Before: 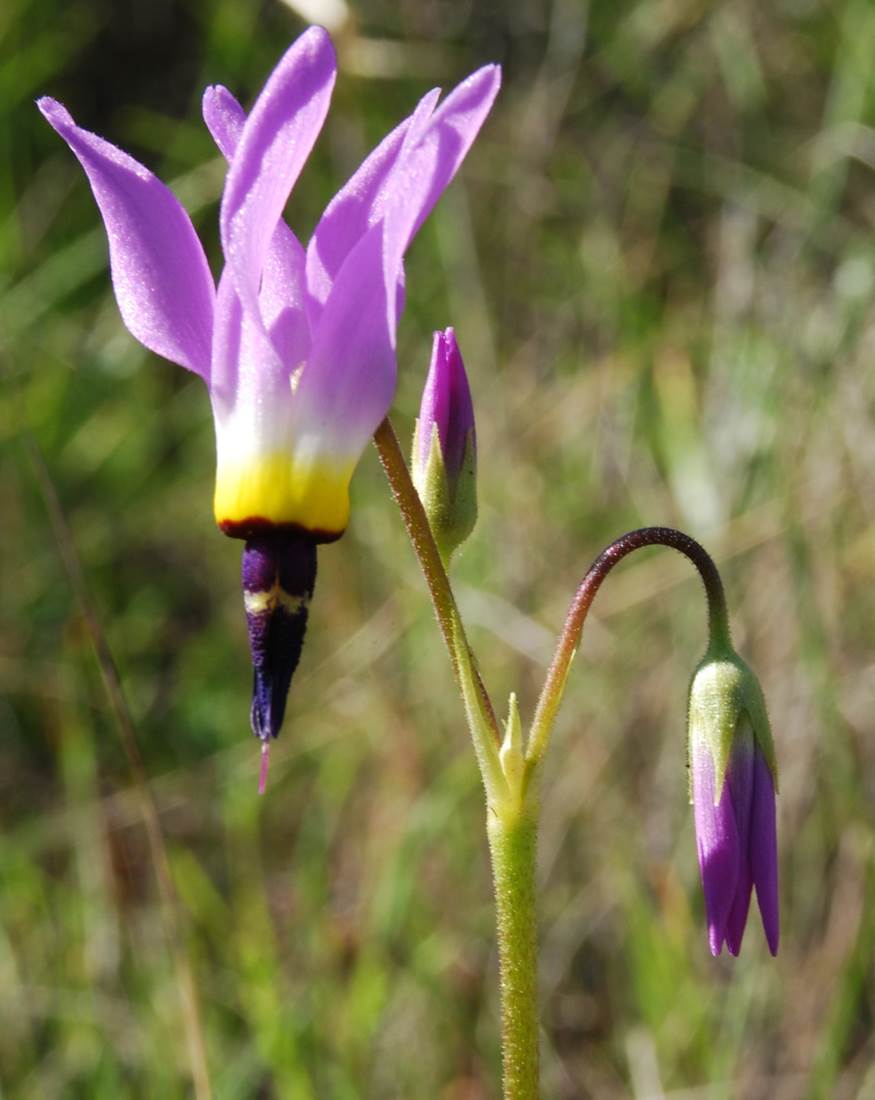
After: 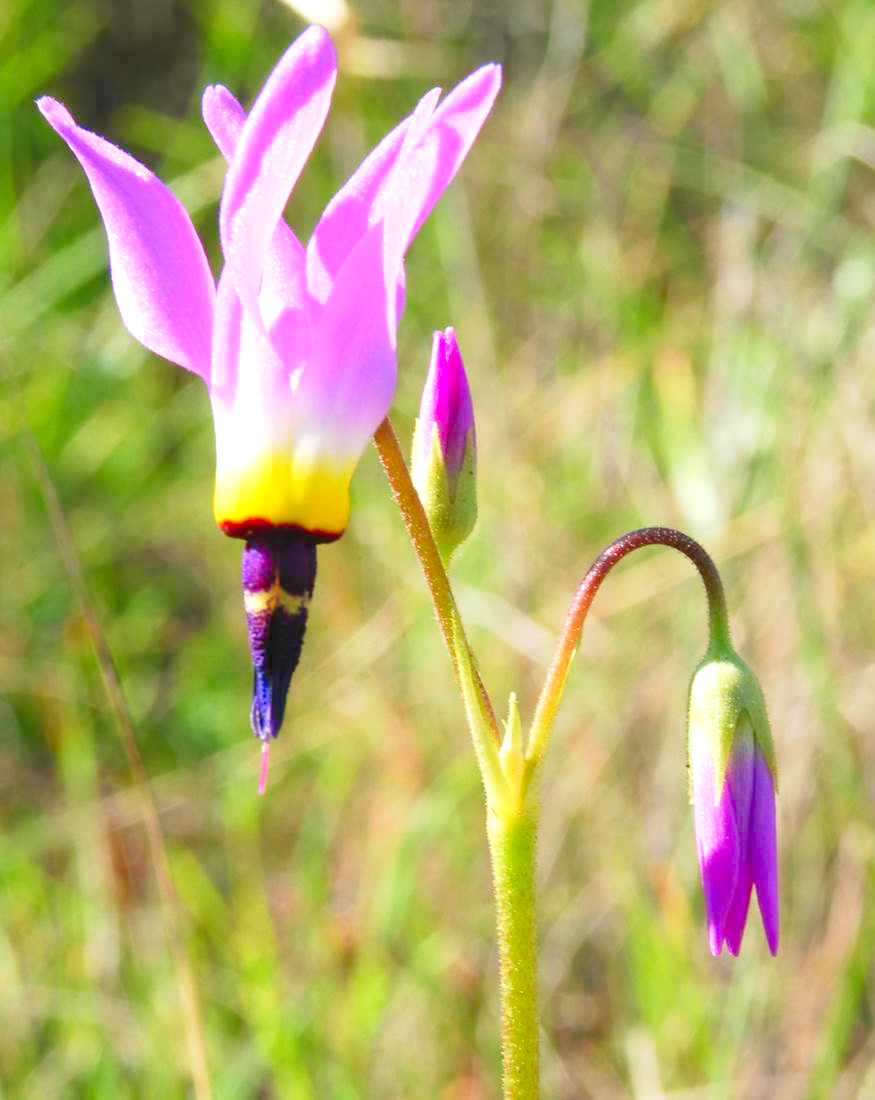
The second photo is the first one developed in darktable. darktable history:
levels: levels [0.008, 0.318, 0.836]
